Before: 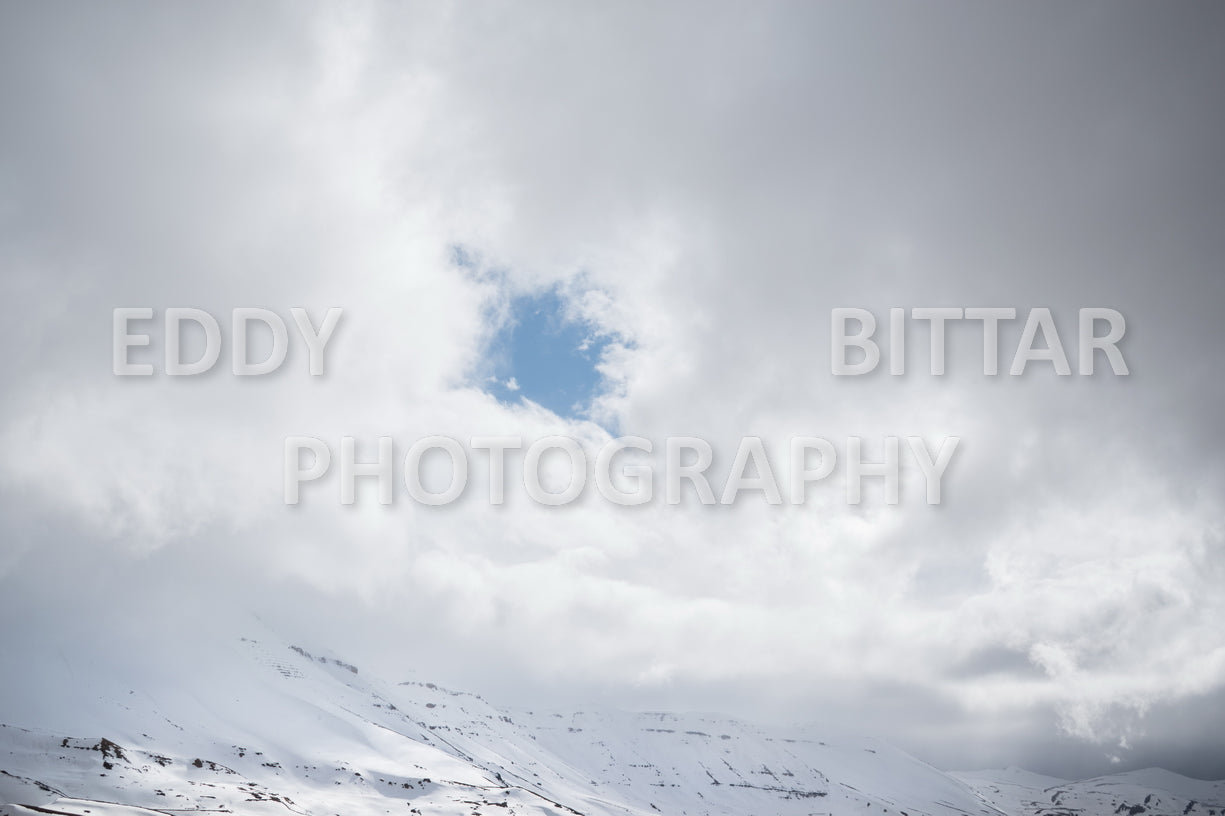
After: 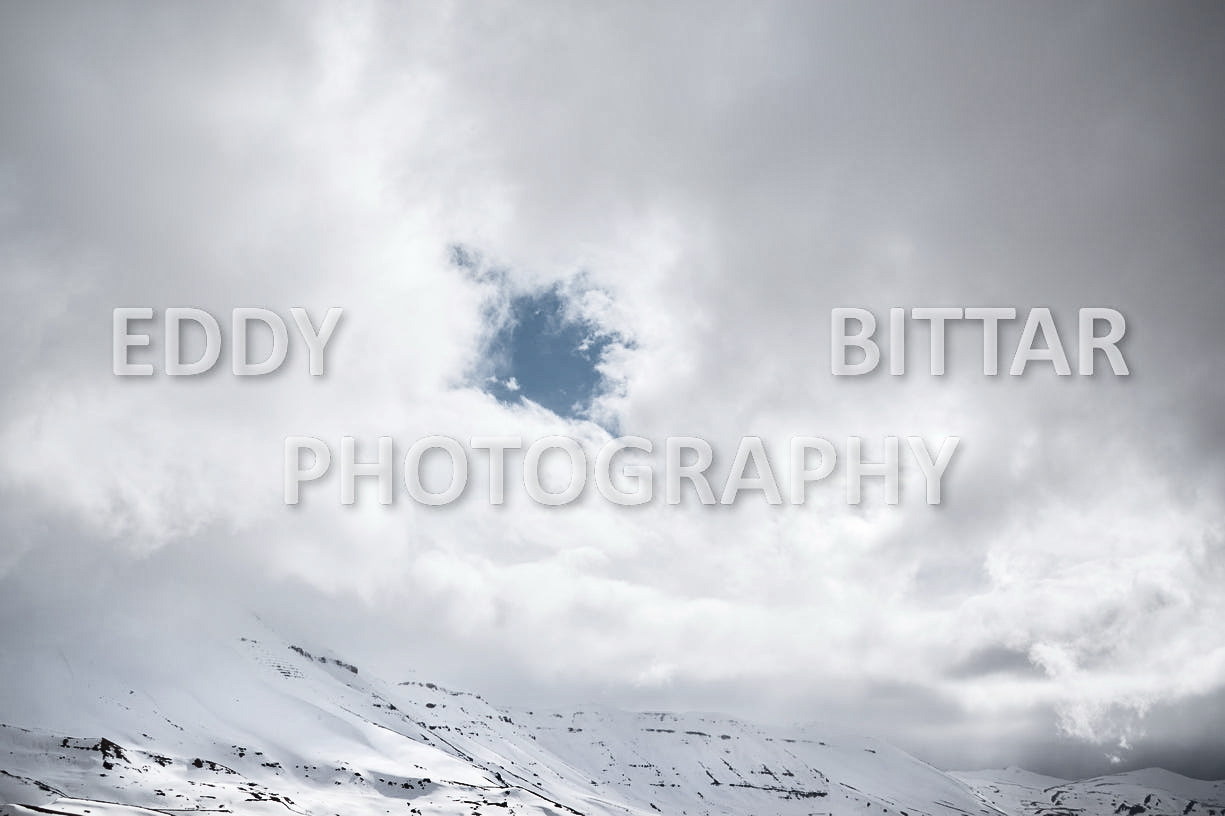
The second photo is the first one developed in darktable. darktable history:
local contrast: mode bilateral grid, contrast 20, coarseness 50, detail 120%, midtone range 0.2
shadows and highlights: shadows 60, soften with gaussian
sharpen: amount 0.2
contrast brightness saturation: contrast 0.25, saturation -0.31
